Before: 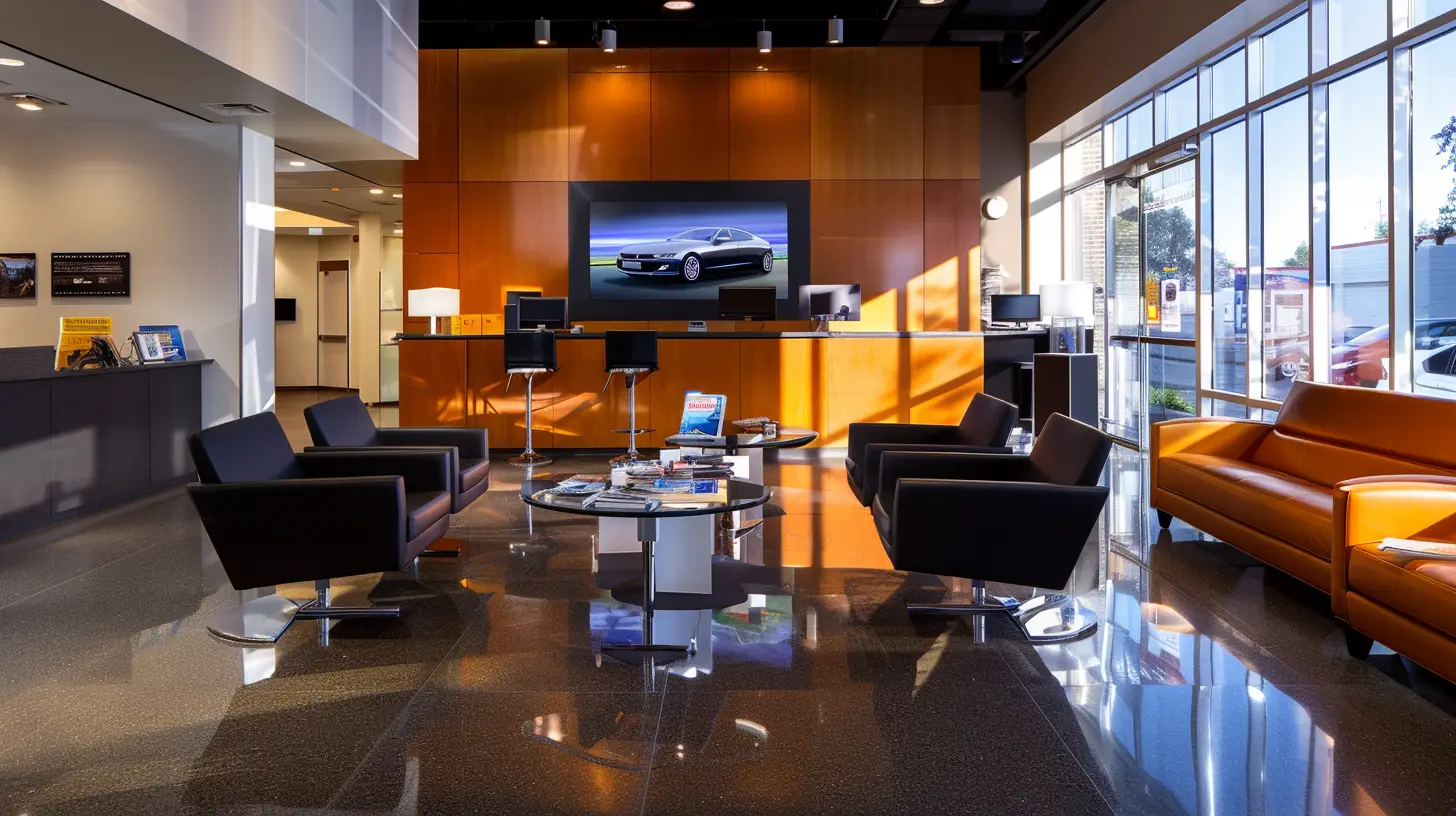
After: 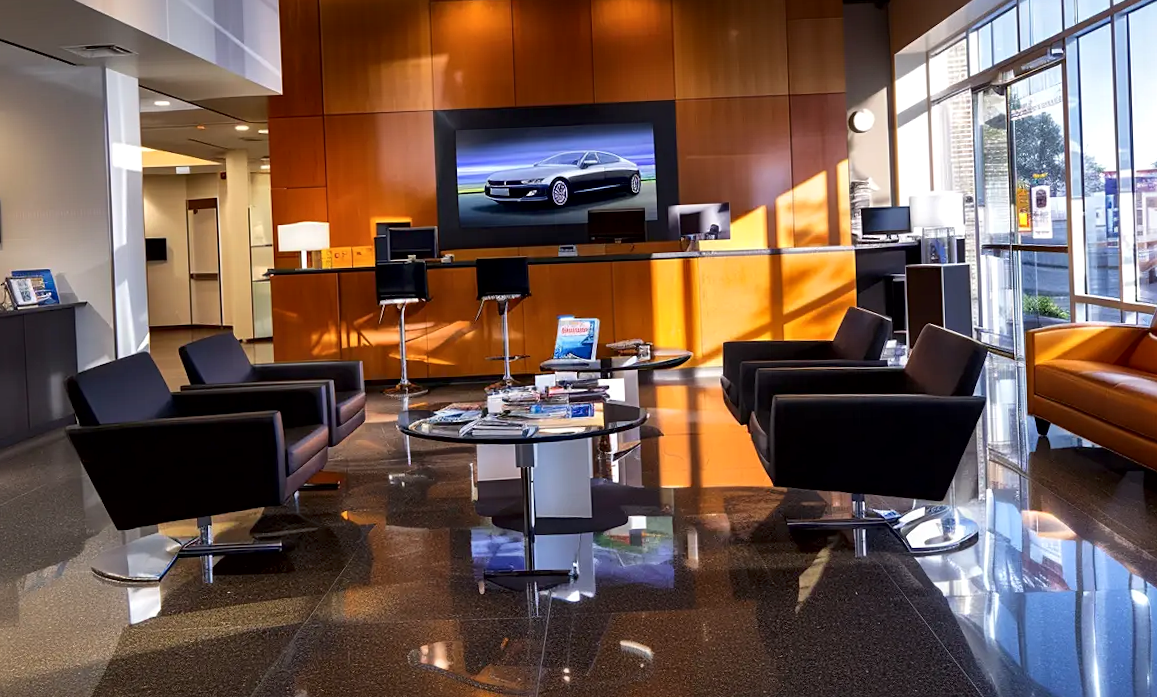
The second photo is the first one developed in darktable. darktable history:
crop: left 6.446%, top 8.188%, right 9.538%, bottom 3.548%
rotate and perspective: rotation -2.12°, lens shift (vertical) 0.009, lens shift (horizontal) -0.008, automatic cropping original format, crop left 0.036, crop right 0.964, crop top 0.05, crop bottom 0.959
sharpen: amount 0.2
local contrast: mode bilateral grid, contrast 20, coarseness 50, detail 144%, midtone range 0.2
